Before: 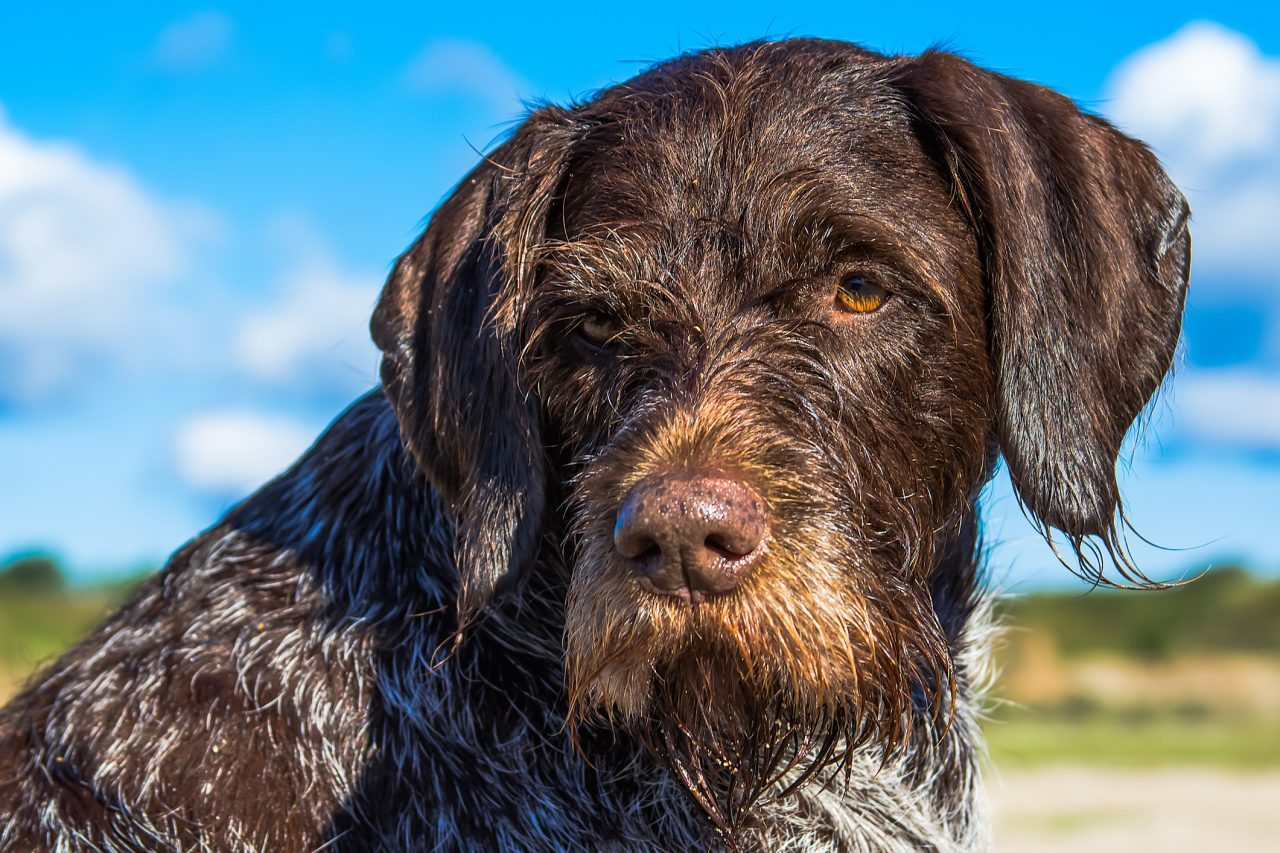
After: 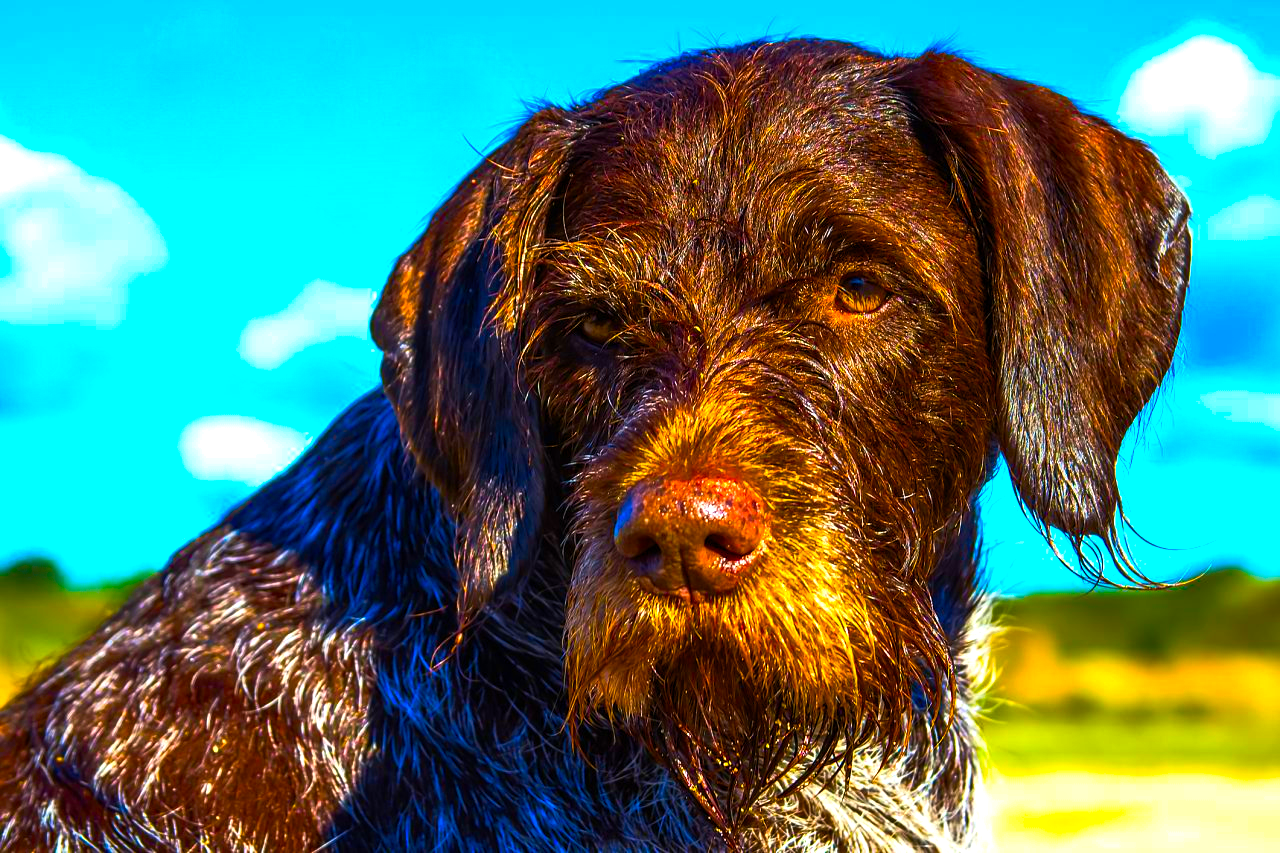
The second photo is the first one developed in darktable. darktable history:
color correction: saturation 0.85
color contrast: green-magenta contrast 1.55, blue-yellow contrast 1.83
color balance rgb: linear chroma grading › shadows -40%, linear chroma grading › highlights 40%, linear chroma grading › global chroma 45%, linear chroma grading › mid-tones -30%, perceptual saturation grading › global saturation 55%, perceptual saturation grading › highlights -50%, perceptual saturation grading › mid-tones 40%, perceptual saturation grading › shadows 30%, perceptual brilliance grading › global brilliance 20%, perceptual brilliance grading › shadows -40%, global vibrance 35%
